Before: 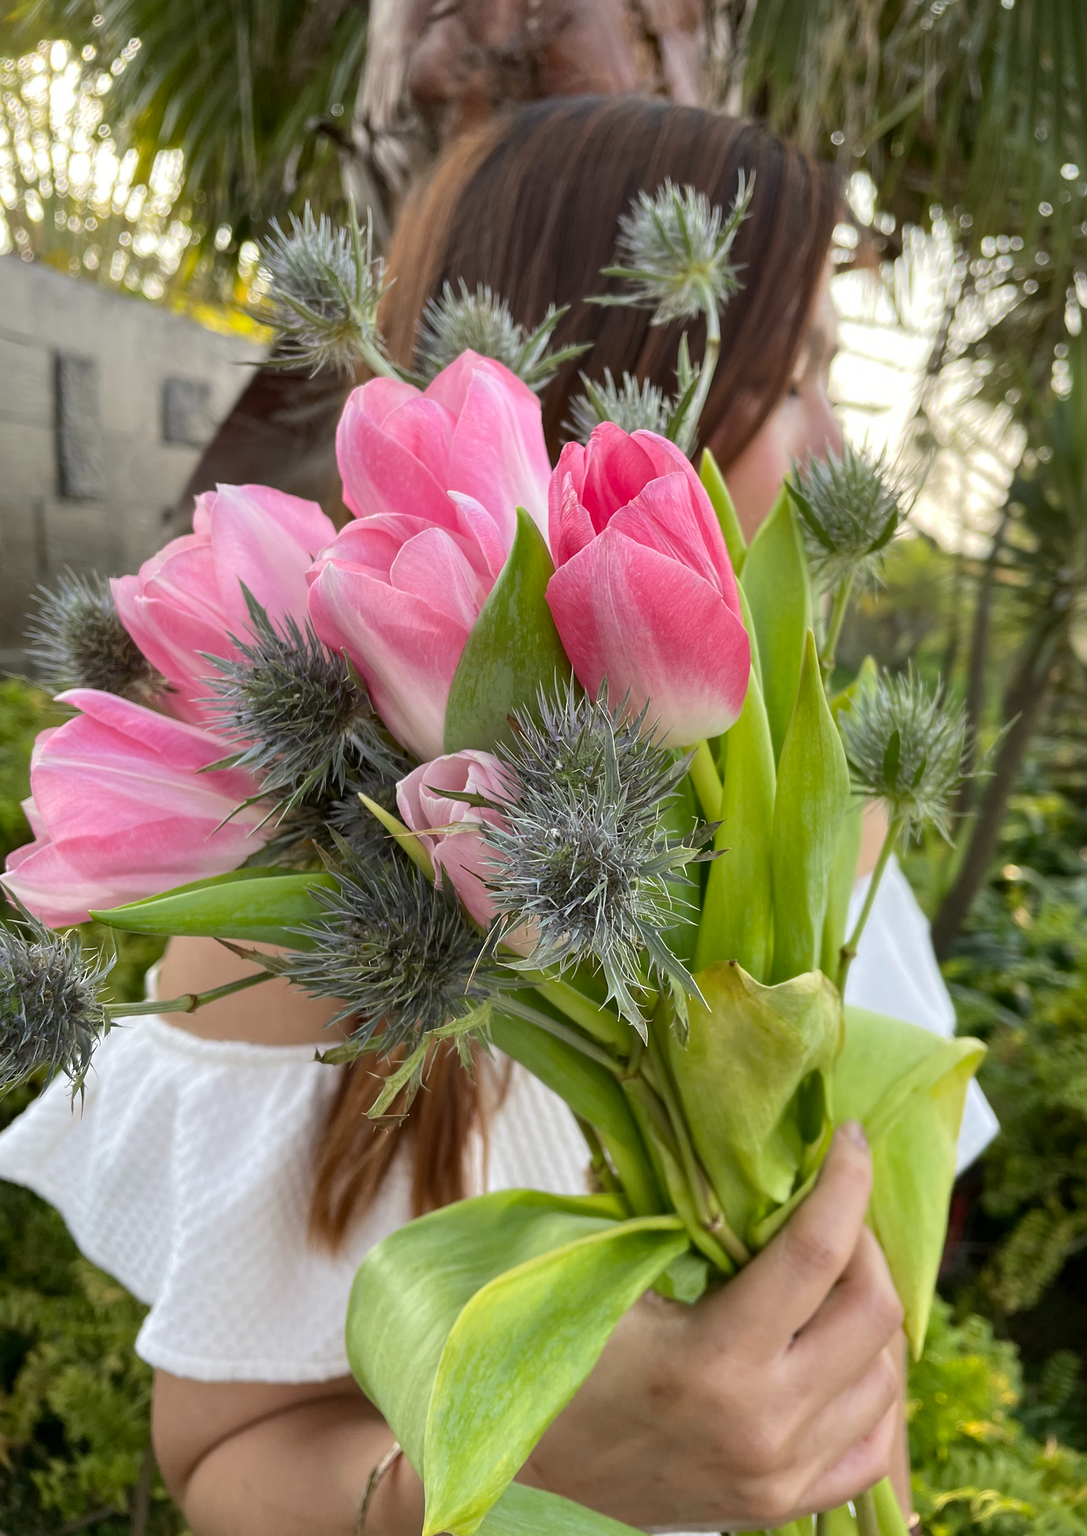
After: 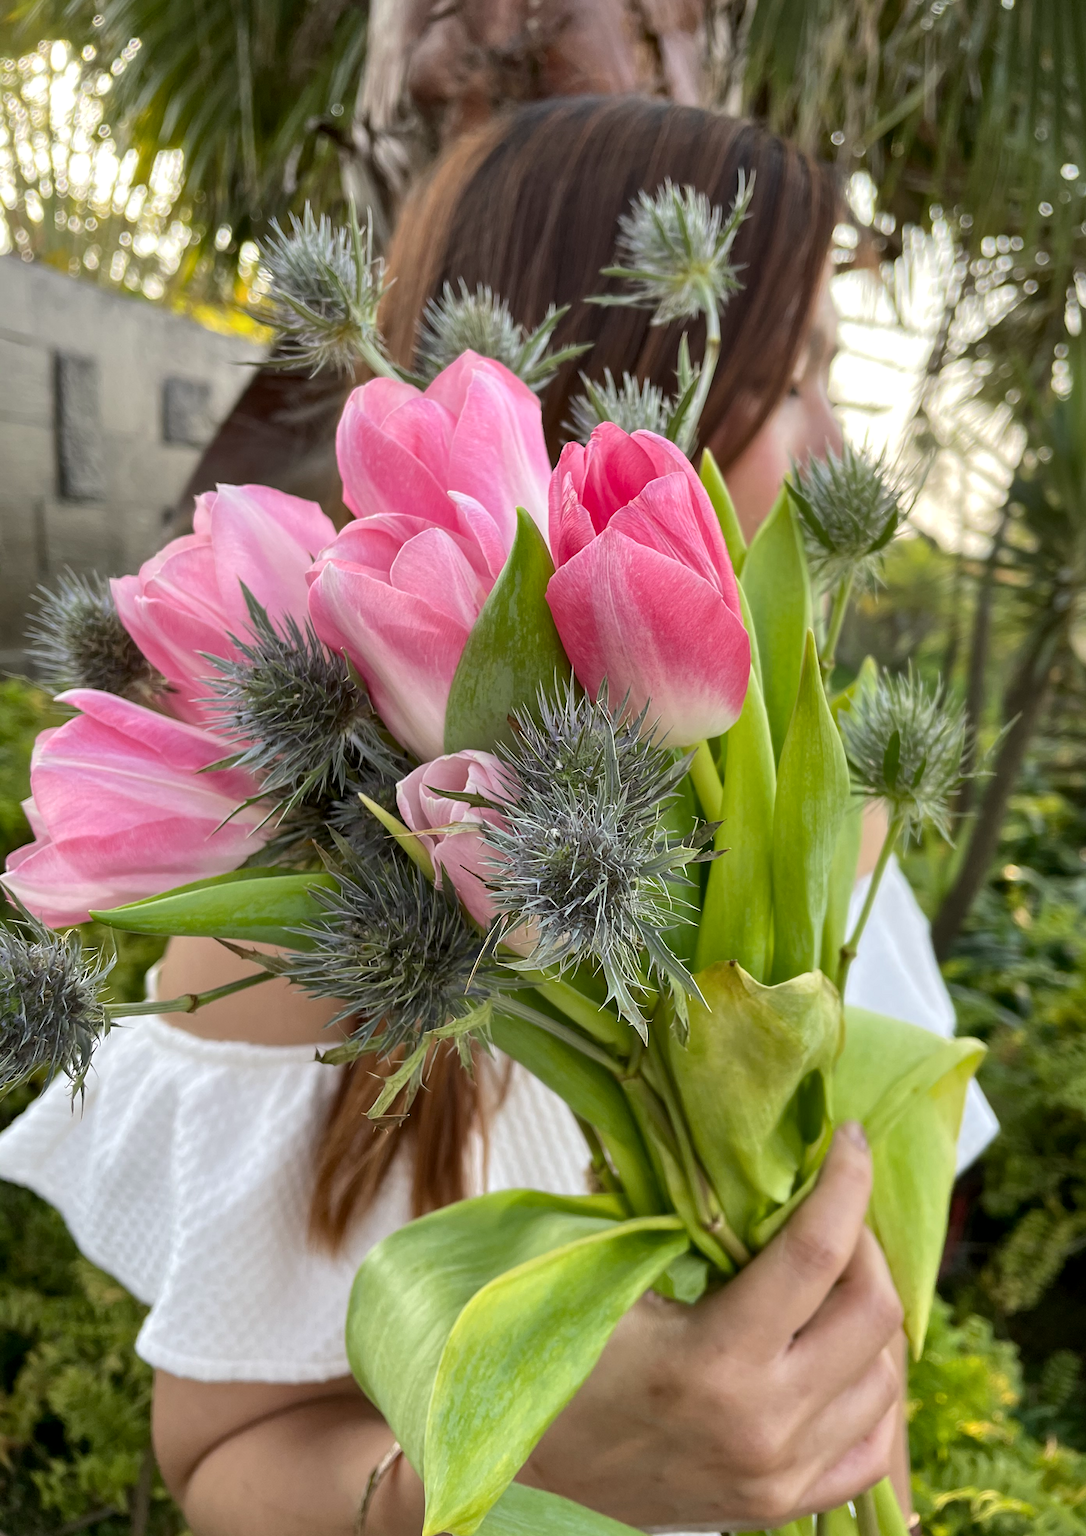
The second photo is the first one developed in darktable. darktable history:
local contrast: mode bilateral grid, contrast 21, coarseness 50, detail 119%, midtone range 0.2
